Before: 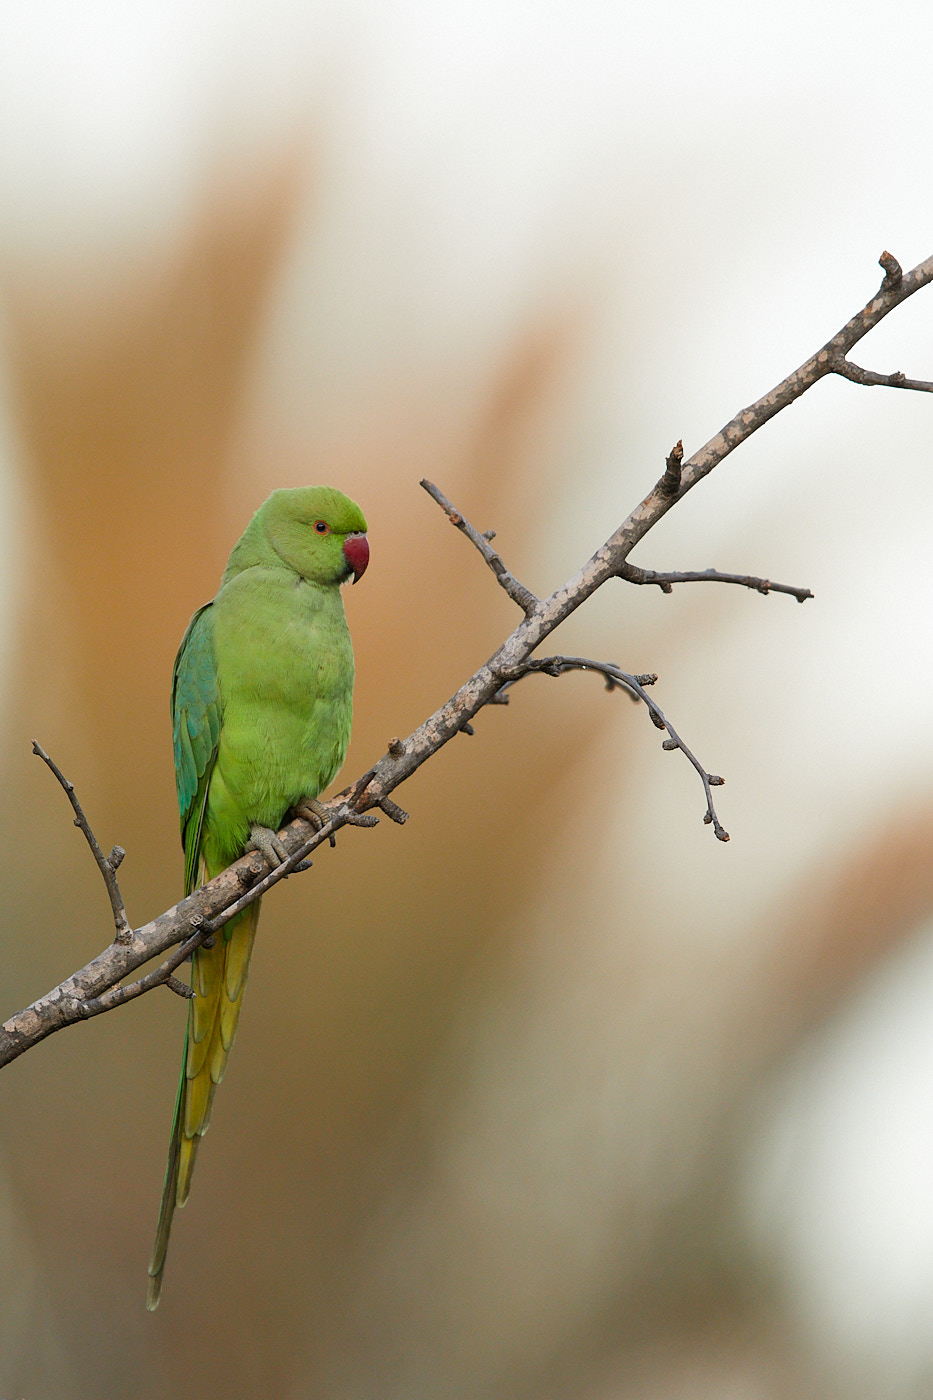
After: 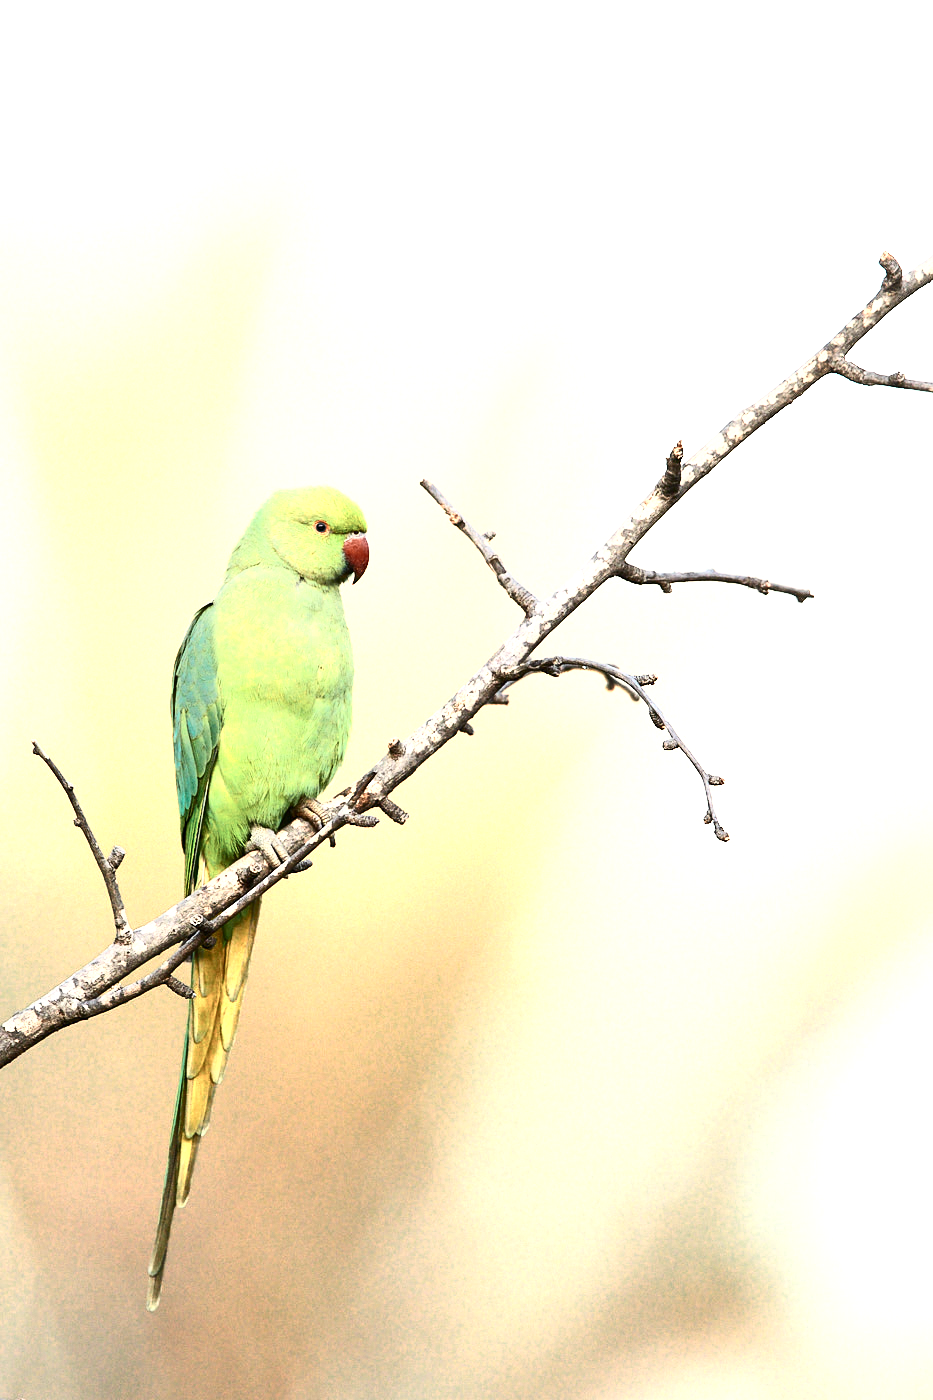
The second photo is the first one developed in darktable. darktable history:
exposure: exposure 0.999 EV, compensate highlight preservation false
contrast brightness saturation: contrast 0.39, brightness 0.1
color zones: curves: ch0 [(0.018, 0.548) (0.197, 0.654) (0.425, 0.447) (0.605, 0.658) (0.732, 0.579)]; ch1 [(0.105, 0.531) (0.224, 0.531) (0.386, 0.39) (0.618, 0.456) (0.732, 0.456) (0.956, 0.421)]; ch2 [(0.039, 0.583) (0.215, 0.465) (0.399, 0.544) (0.465, 0.548) (0.614, 0.447) (0.724, 0.43) (0.882, 0.623) (0.956, 0.632)]
